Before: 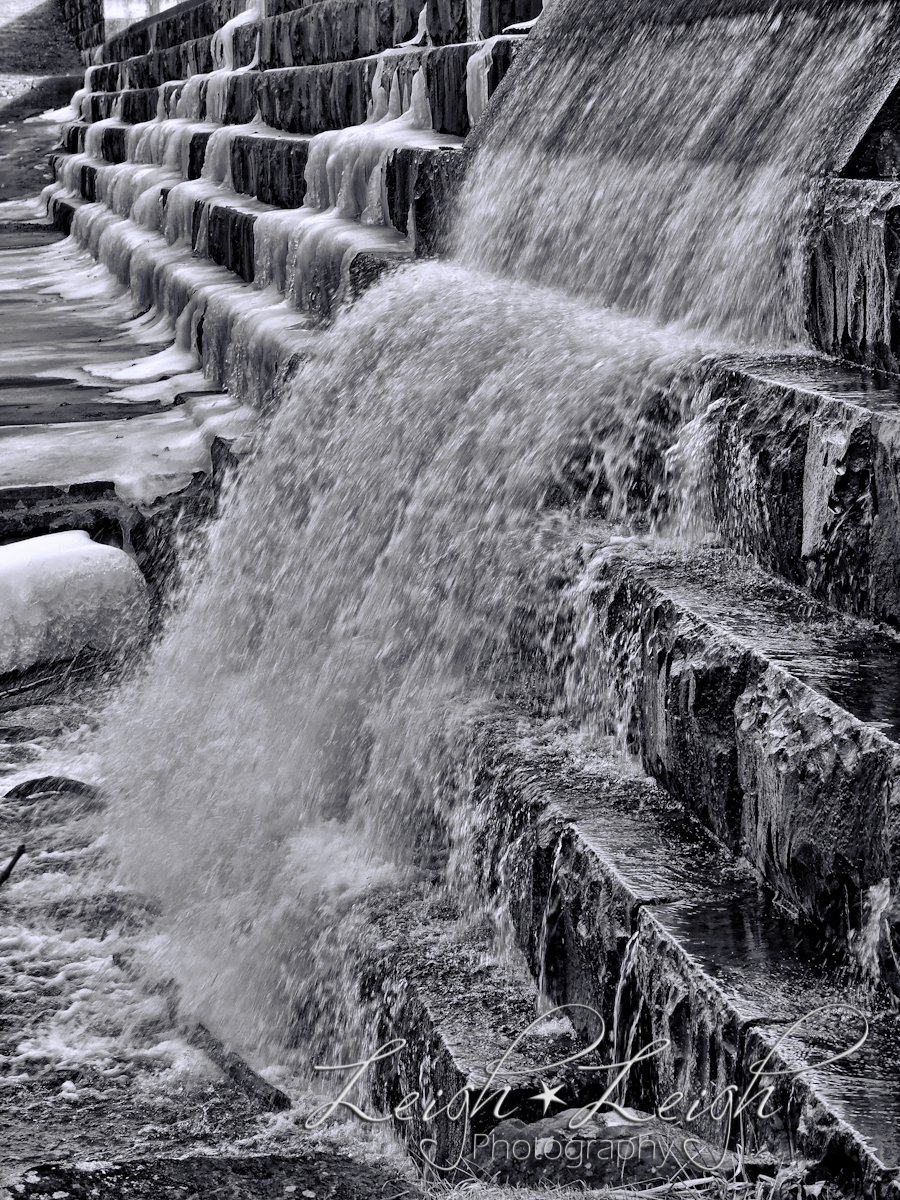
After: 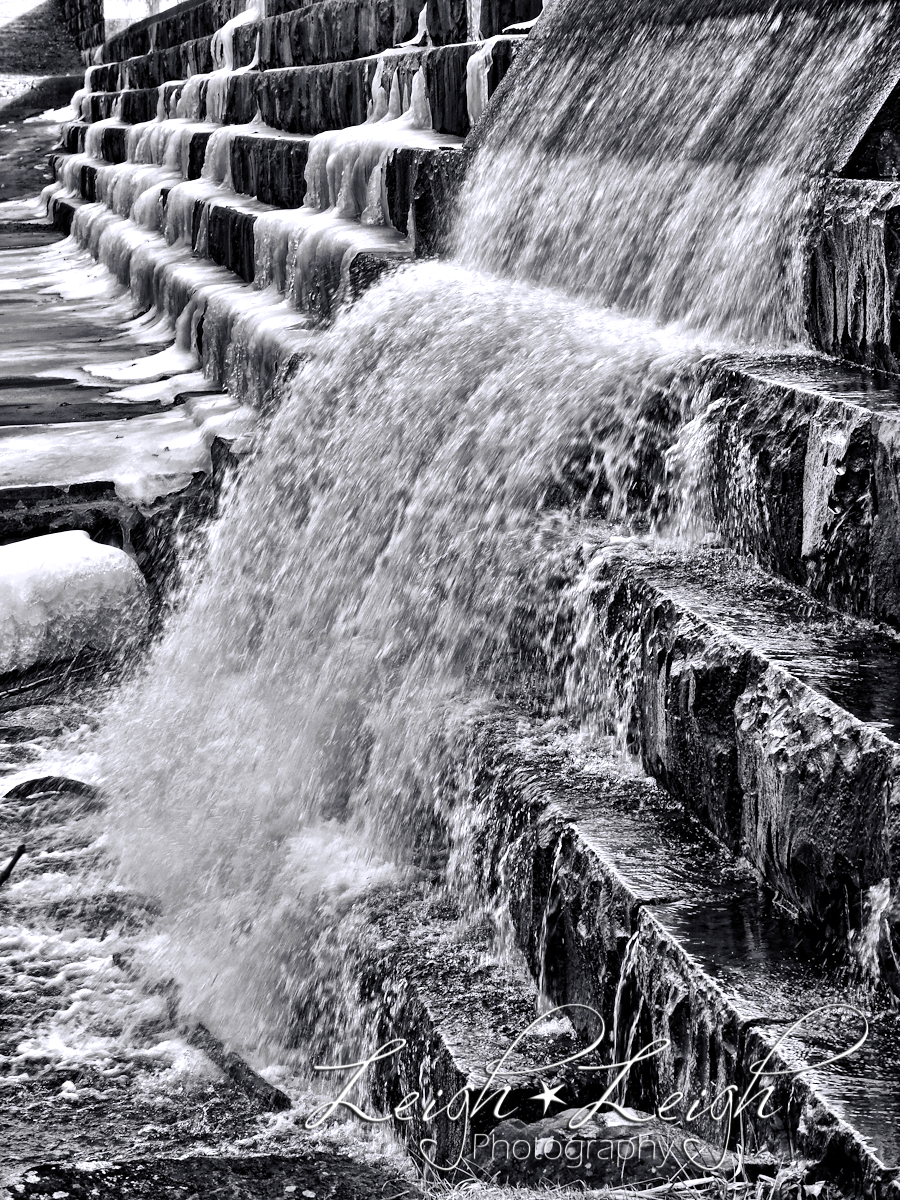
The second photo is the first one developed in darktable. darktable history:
tone equalizer: -8 EV -0.718 EV, -7 EV -0.686 EV, -6 EV -0.57 EV, -5 EV -0.407 EV, -3 EV 0.4 EV, -2 EV 0.6 EV, -1 EV 0.691 EV, +0 EV 0.75 EV, edges refinement/feathering 500, mask exposure compensation -1.57 EV, preserve details no
